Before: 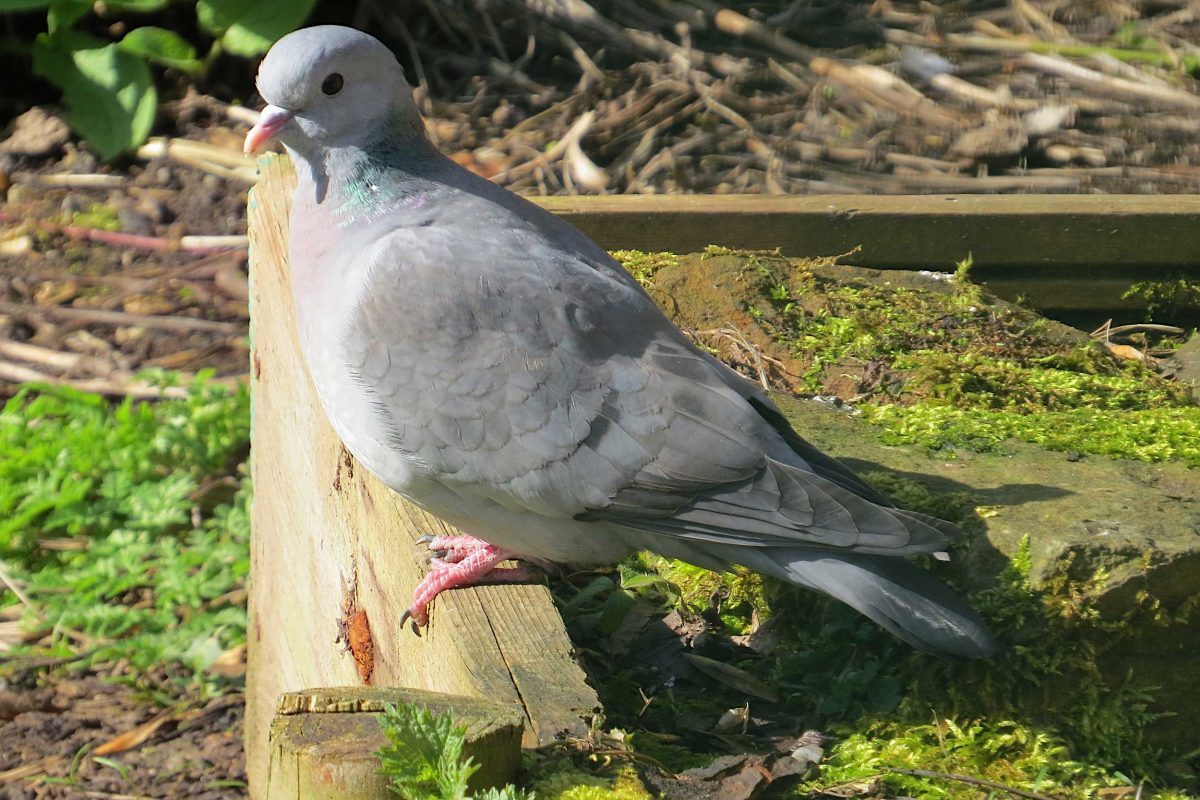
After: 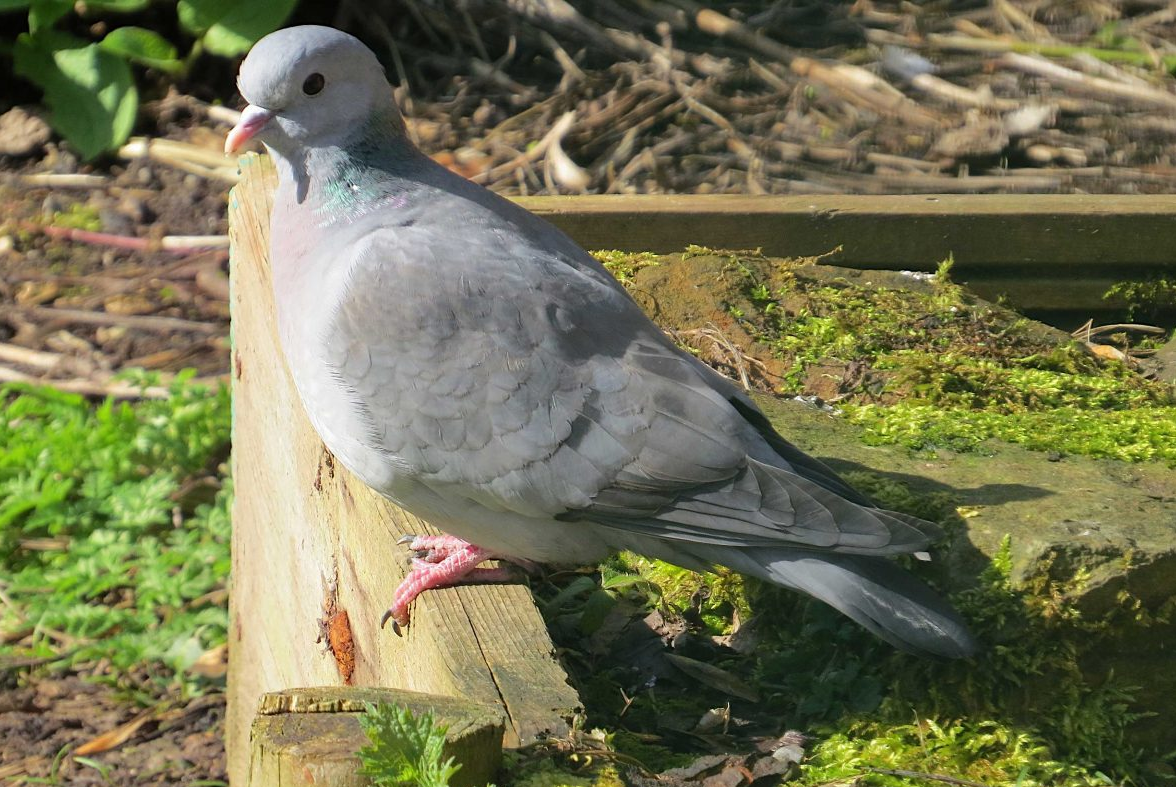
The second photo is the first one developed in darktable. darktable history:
crop: left 1.643%, right 0.277%, bottom 1.52%
